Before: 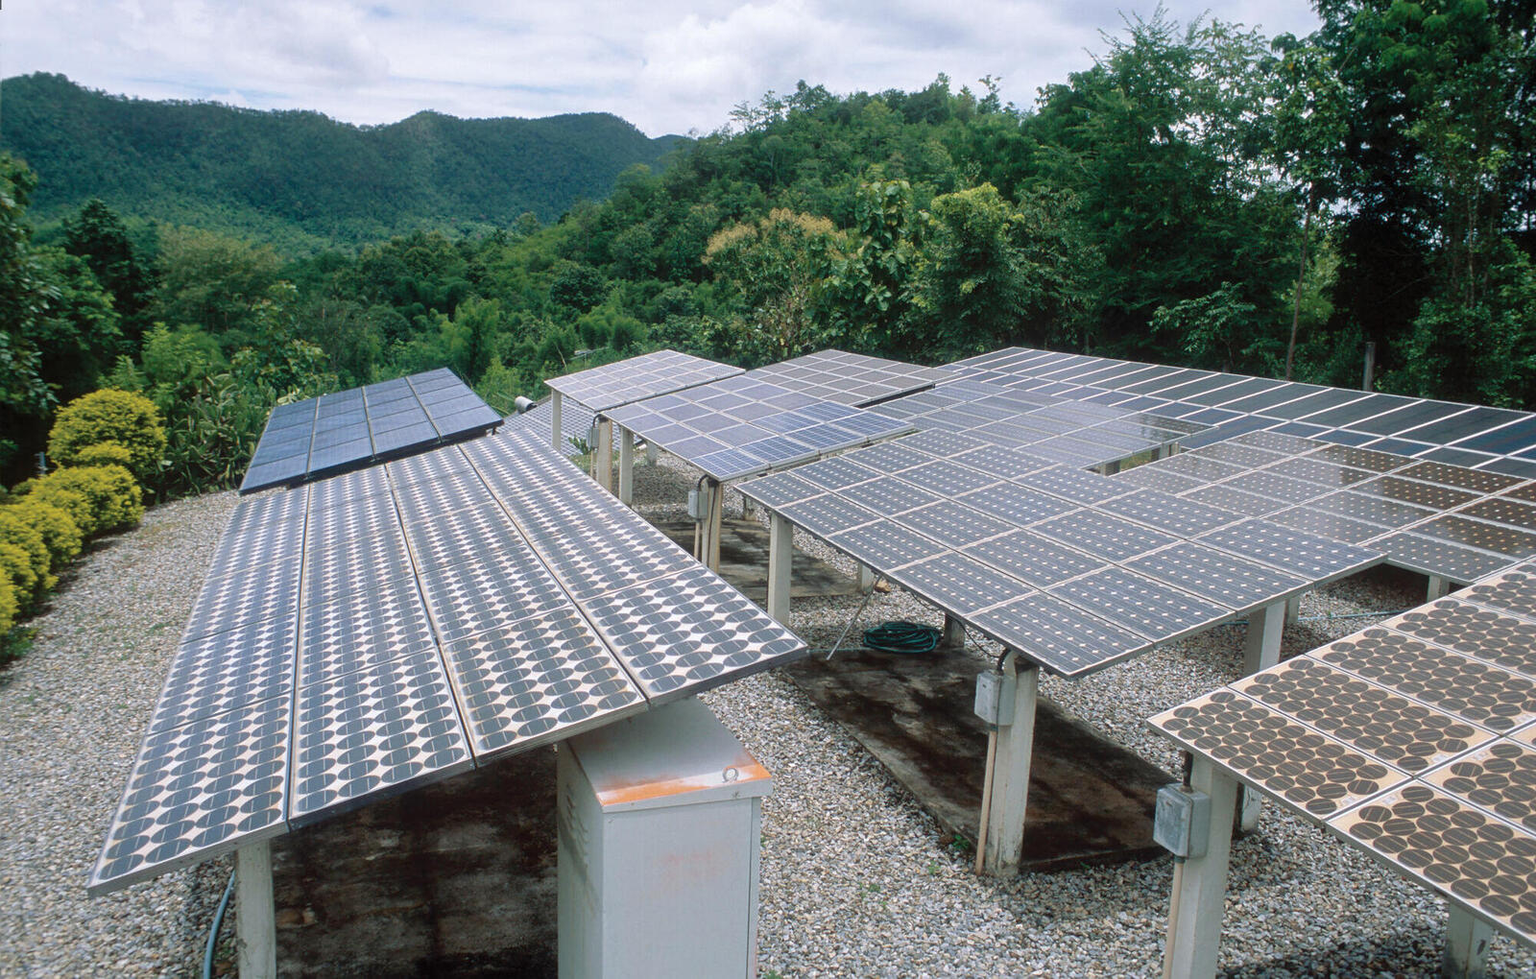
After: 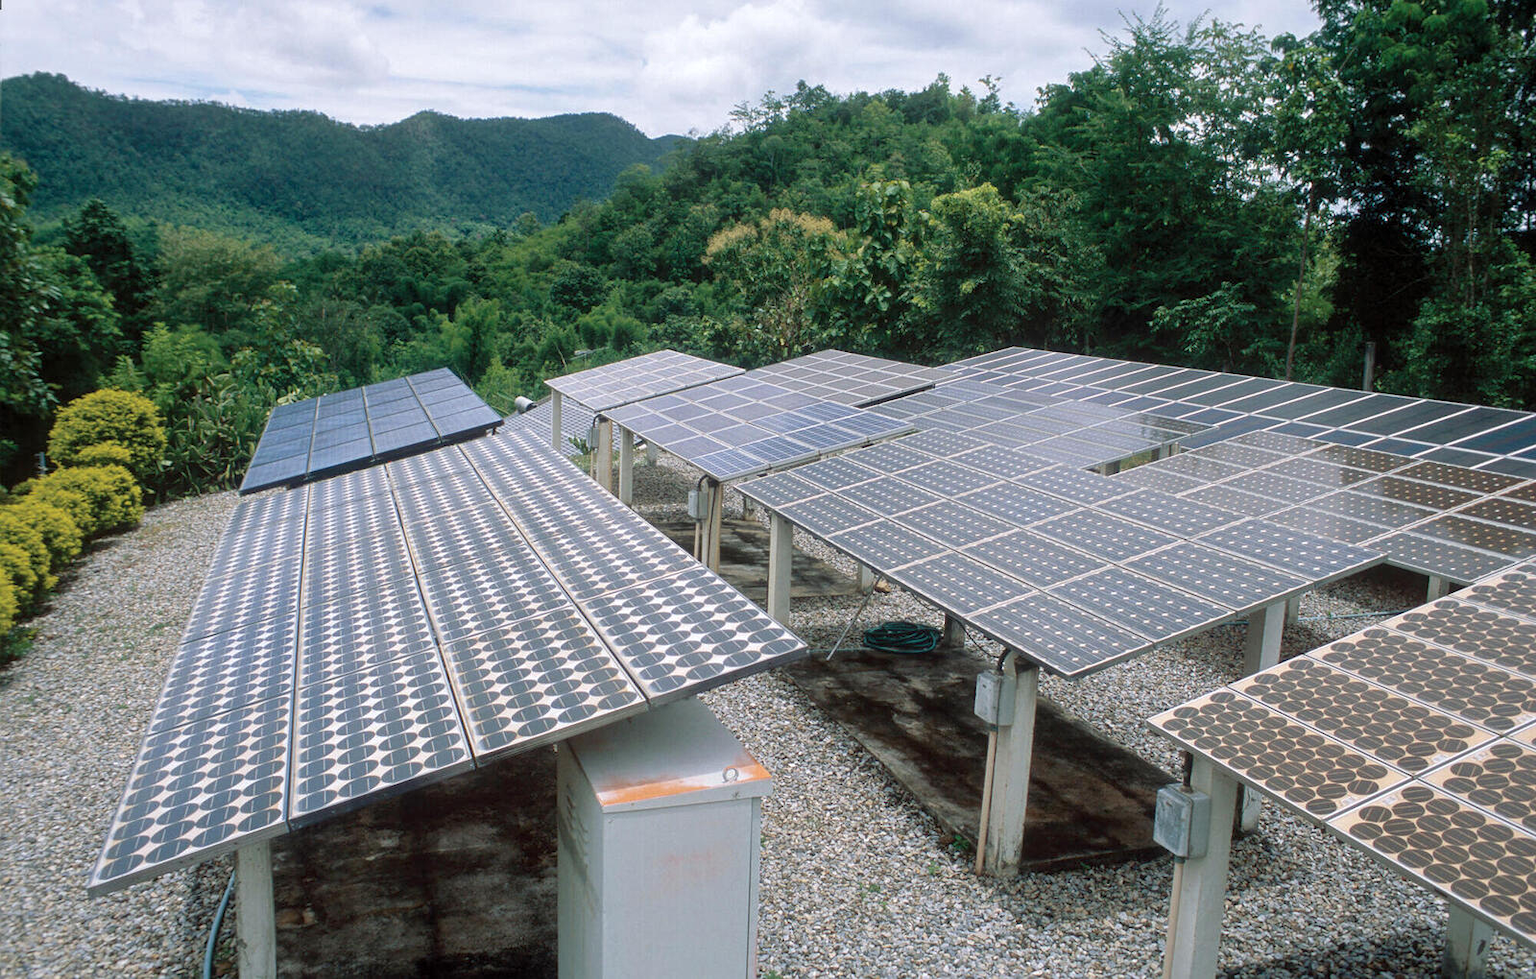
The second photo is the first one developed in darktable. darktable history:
local contrast: highlights 101%, shadows 98%, detail 119%, midtone range 0.2
